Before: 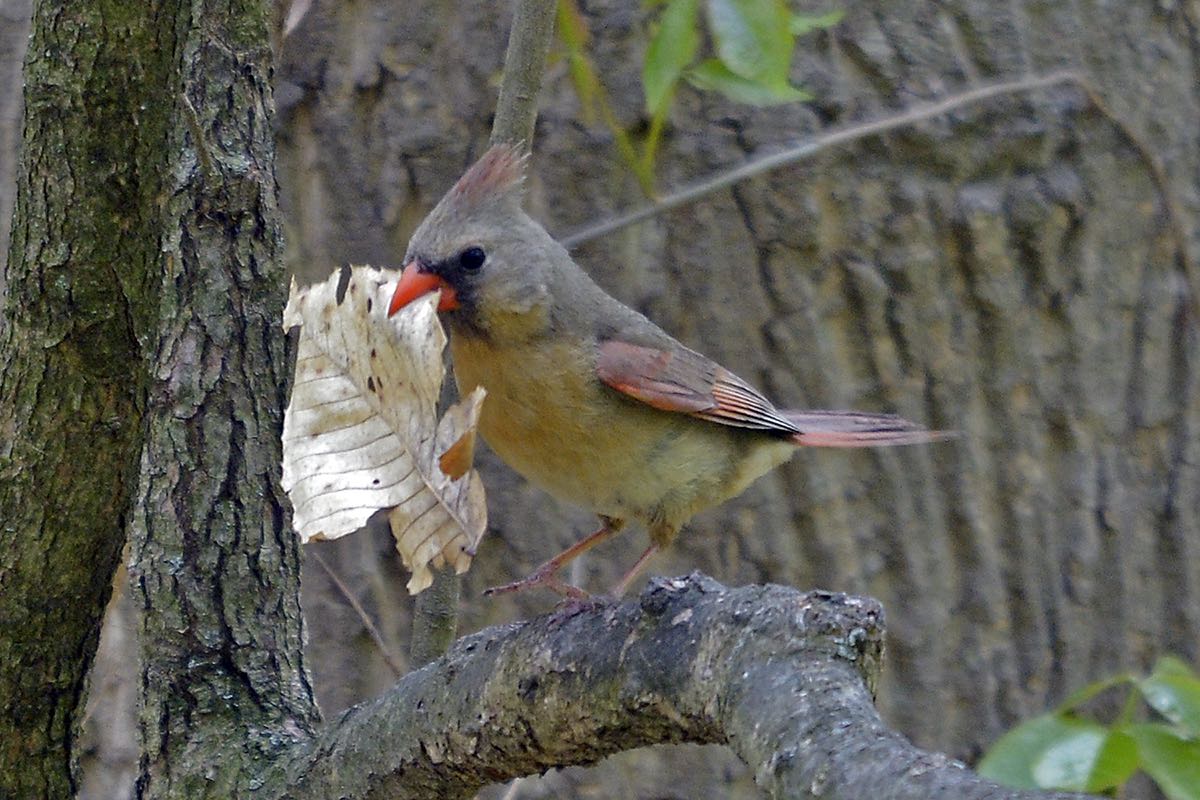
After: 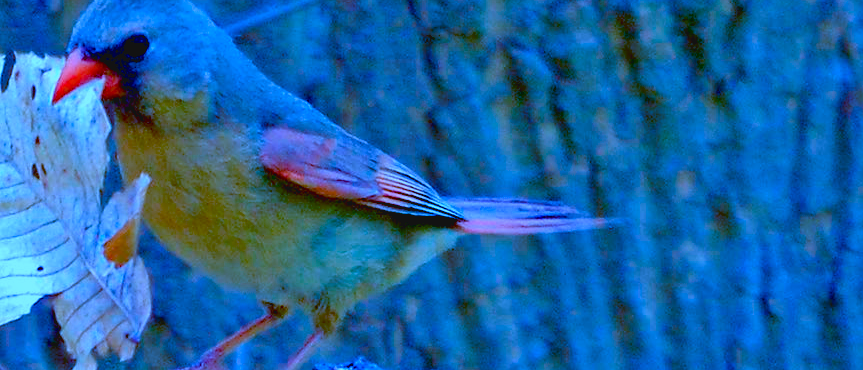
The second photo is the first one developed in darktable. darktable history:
local contrast: mode bilateral grid, contrast 15, coarseness 35, detail 105%, midtone range 0.2
crop and rotate: left 28.082%, top 26.797%, bottom 26.914%
exposure: black level correction 0.013, compensate highlight preservation false
color calibration: illuminant as shot in camera, x 0.463, y 0.42, temperature 2691.25 K
tone equalizer: -8 EV 0.044 EV
contrast brightness saturation: contrast 0.044, saturation 0.158
color balance rgb: highlights gain › chroma 2.079%, highlights gain › hue 289.88°, global offset › luminance 0.475%, global offset › hue 55.81°, perceptual saturation grading › global saturation 20%, perceptual saturation grading › highlights -25.561%, perceptual saturation grading › shadows 49.763%, contrast -9.587%
